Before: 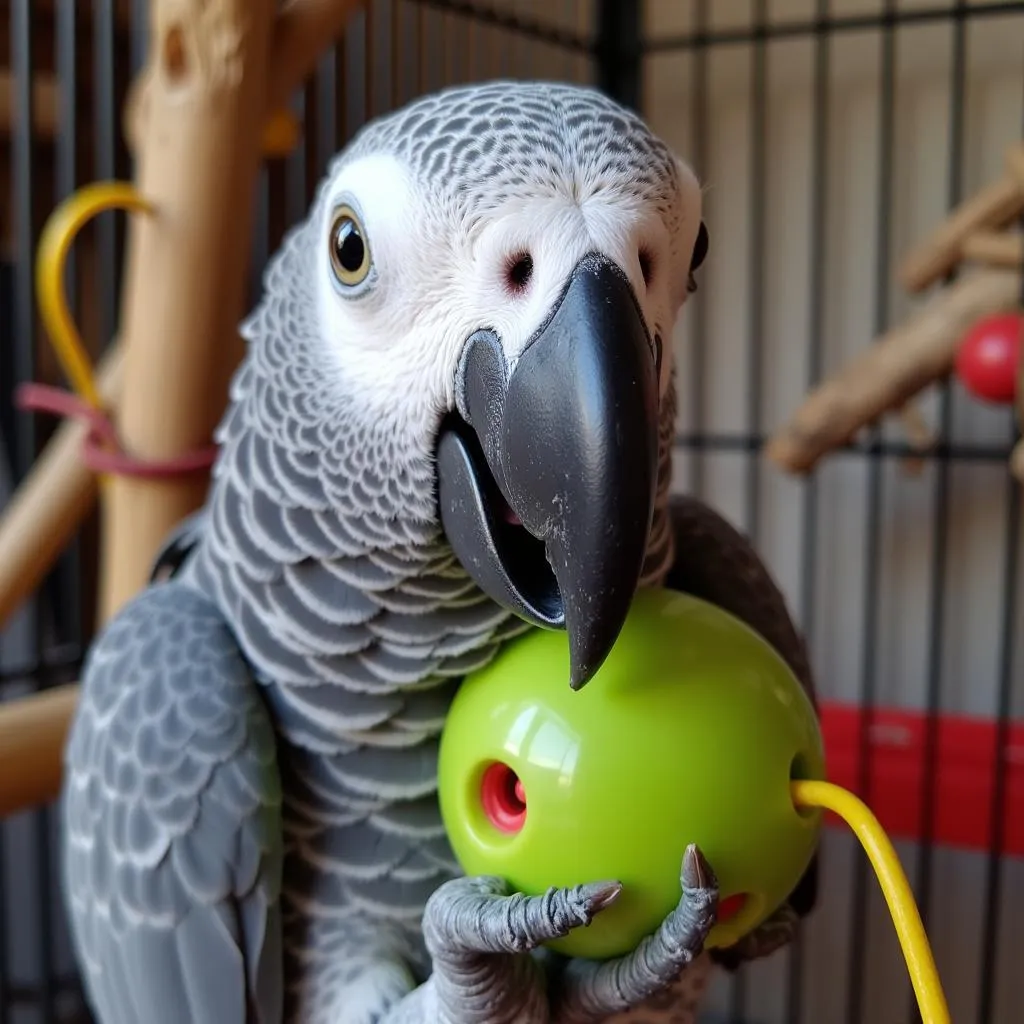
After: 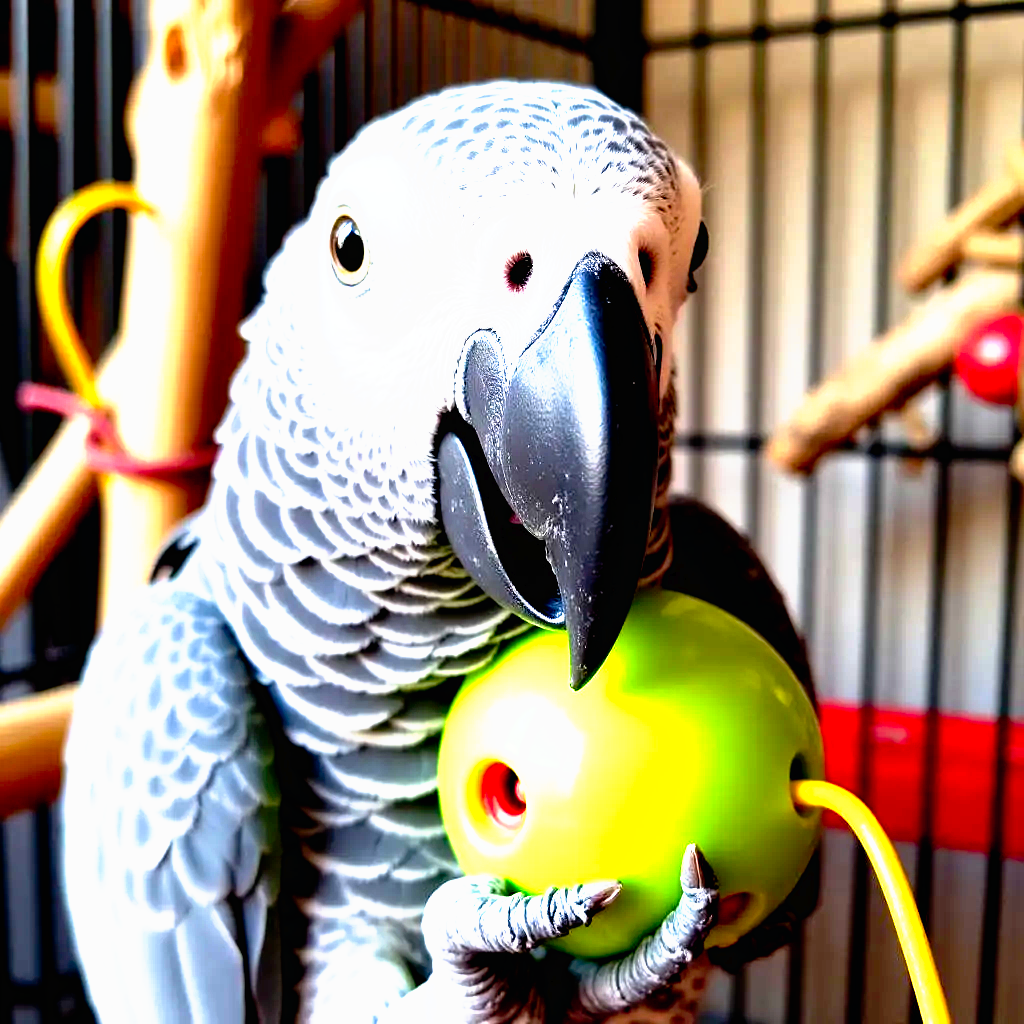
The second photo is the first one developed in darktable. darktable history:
tone curve: curves: ch0 [(0, 0) (0.003, 0.01) (0.011, 0.011) (0.025, 0.008) (0.044, 0.007) (0.069, 0.006) (0.1, 0.005) (0.136, 0.015) (0.177, 0.094) (0.224, 0.241) (0.277, 0.369) (0.335, 0.5) (0.399, 0.648) (0.468, 0.811) (0.543, 0.975) (0.623, 0.989) (0.709, 0.989) (0.801, 0.99) (0.898, 0.99) (1, 1)], preserve colors none
